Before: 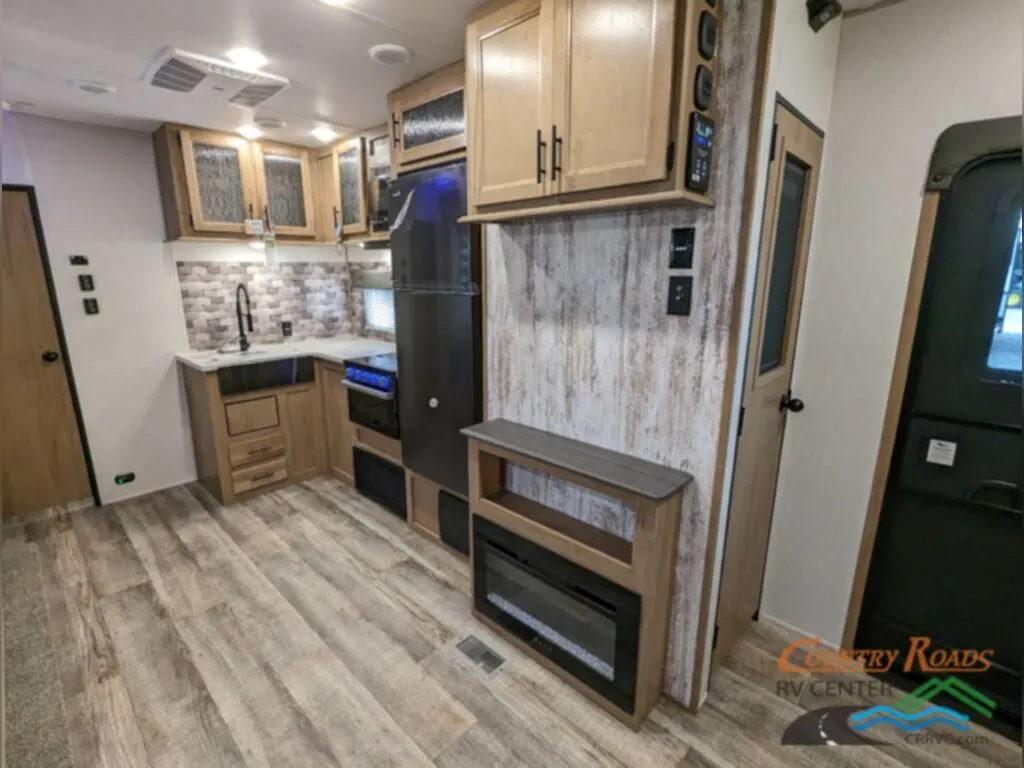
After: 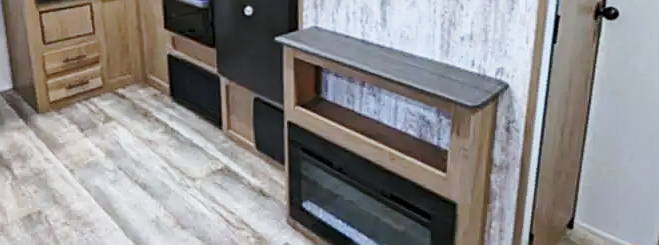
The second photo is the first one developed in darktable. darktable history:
sharpen: on, module defaults
shadows and highlights: on, module defaults
base curve: curves: ch0 [(0, 0) (0.028, 0.03) (0.121, 0.232) (0.46, 0.748) (0.859, 0.968) (1, 1)], preserve colors none
tone equalizer: -8 EV -0.417 EV, -7 EV -0.389 EV, -6 EV -0.333 EV, -5 EV -0.222 EV, -3 EV 0.222 EV, -2 EV 0.333 EV, -1 EV 0.389 EV, +0 EV 0.417 EV, edges refinement/feathering 500, mask exposure compensation -1.57 EV, preserve details no
color calibration: x 0.372, y 0.386, temperature 4283.97 K
white balance: emerald 1
crop: left 18.091%, top 51.13%, right 17.525%, bottom 16.85%
